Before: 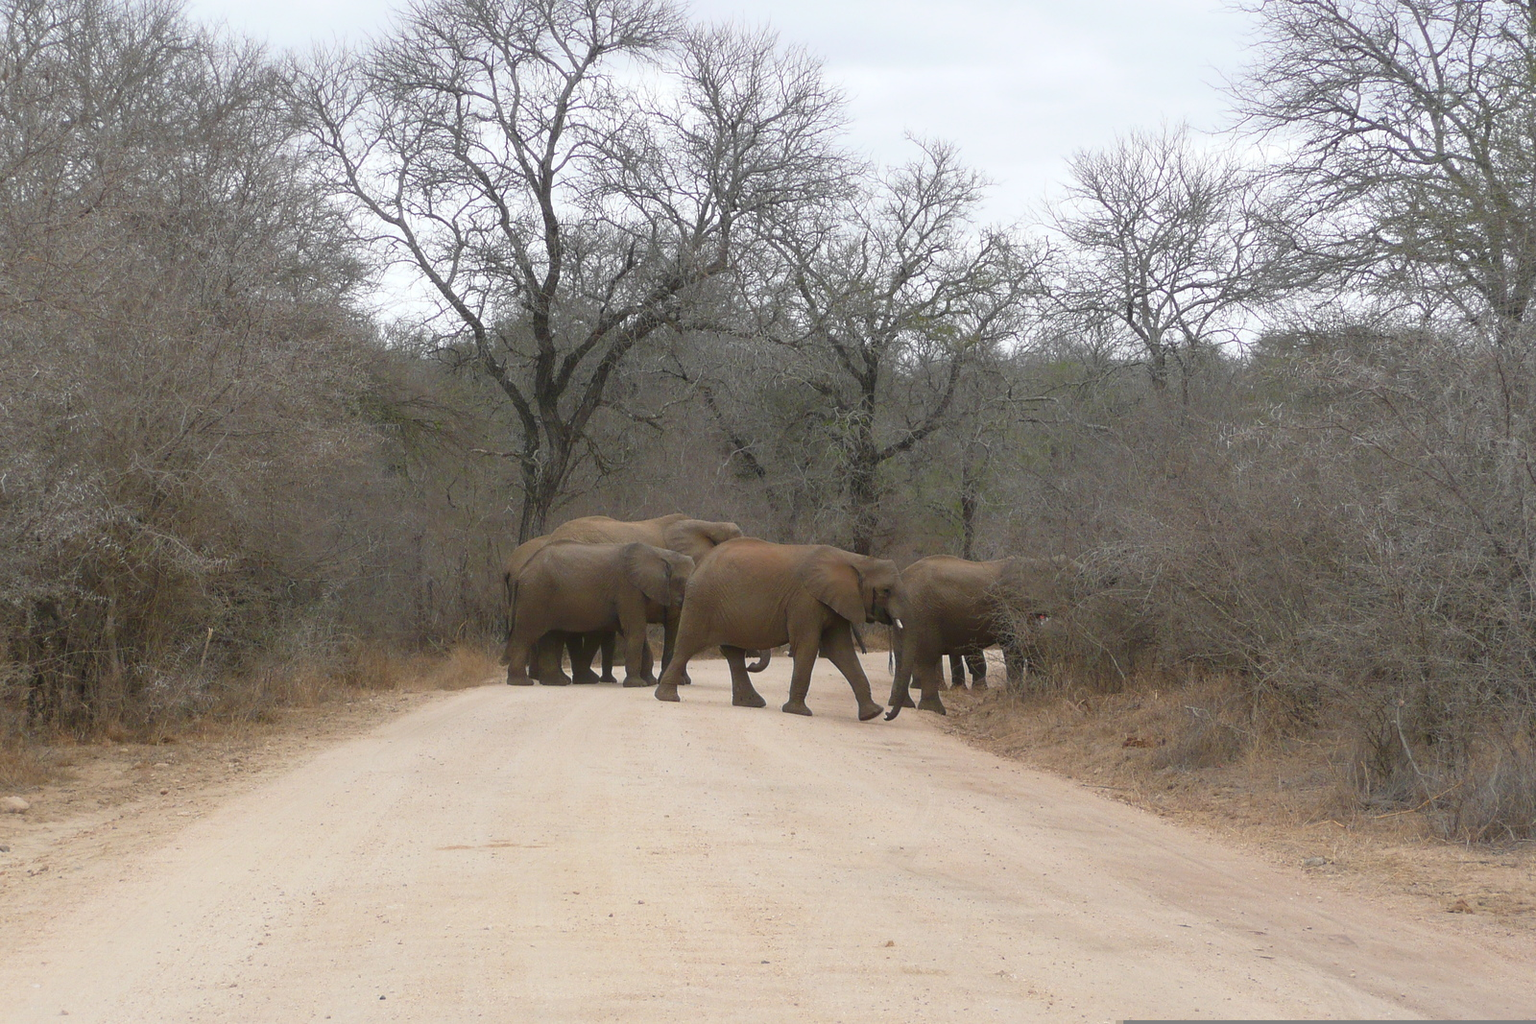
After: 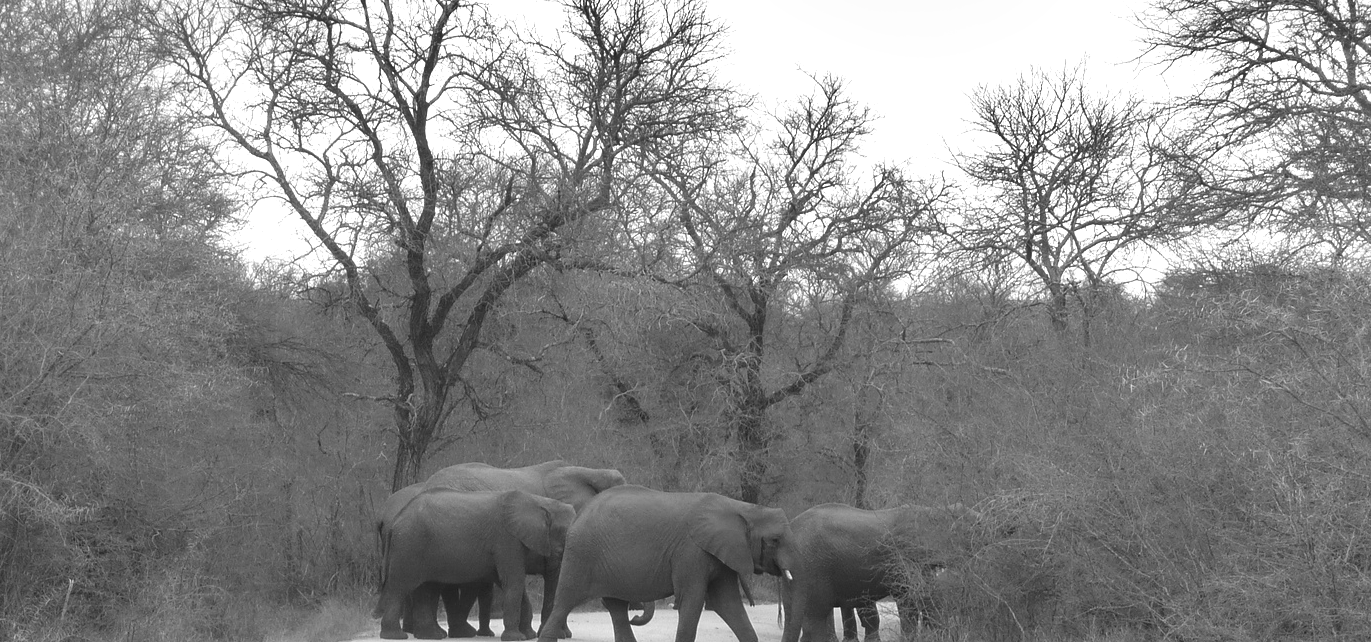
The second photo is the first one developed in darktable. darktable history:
color calibration: output gray [0.22, 0.42, 0.37, 0], x 0.343, y 0.356, temperature 5087.15 K
crop and rotate: left 9.253%, top 7.083%, right 5.056%, bottom 32.745%
shadows and highlights: soften with gaussian
exposure: exposure 0.562 EV, compensate exposure bias true, compensate highlight preservation false
